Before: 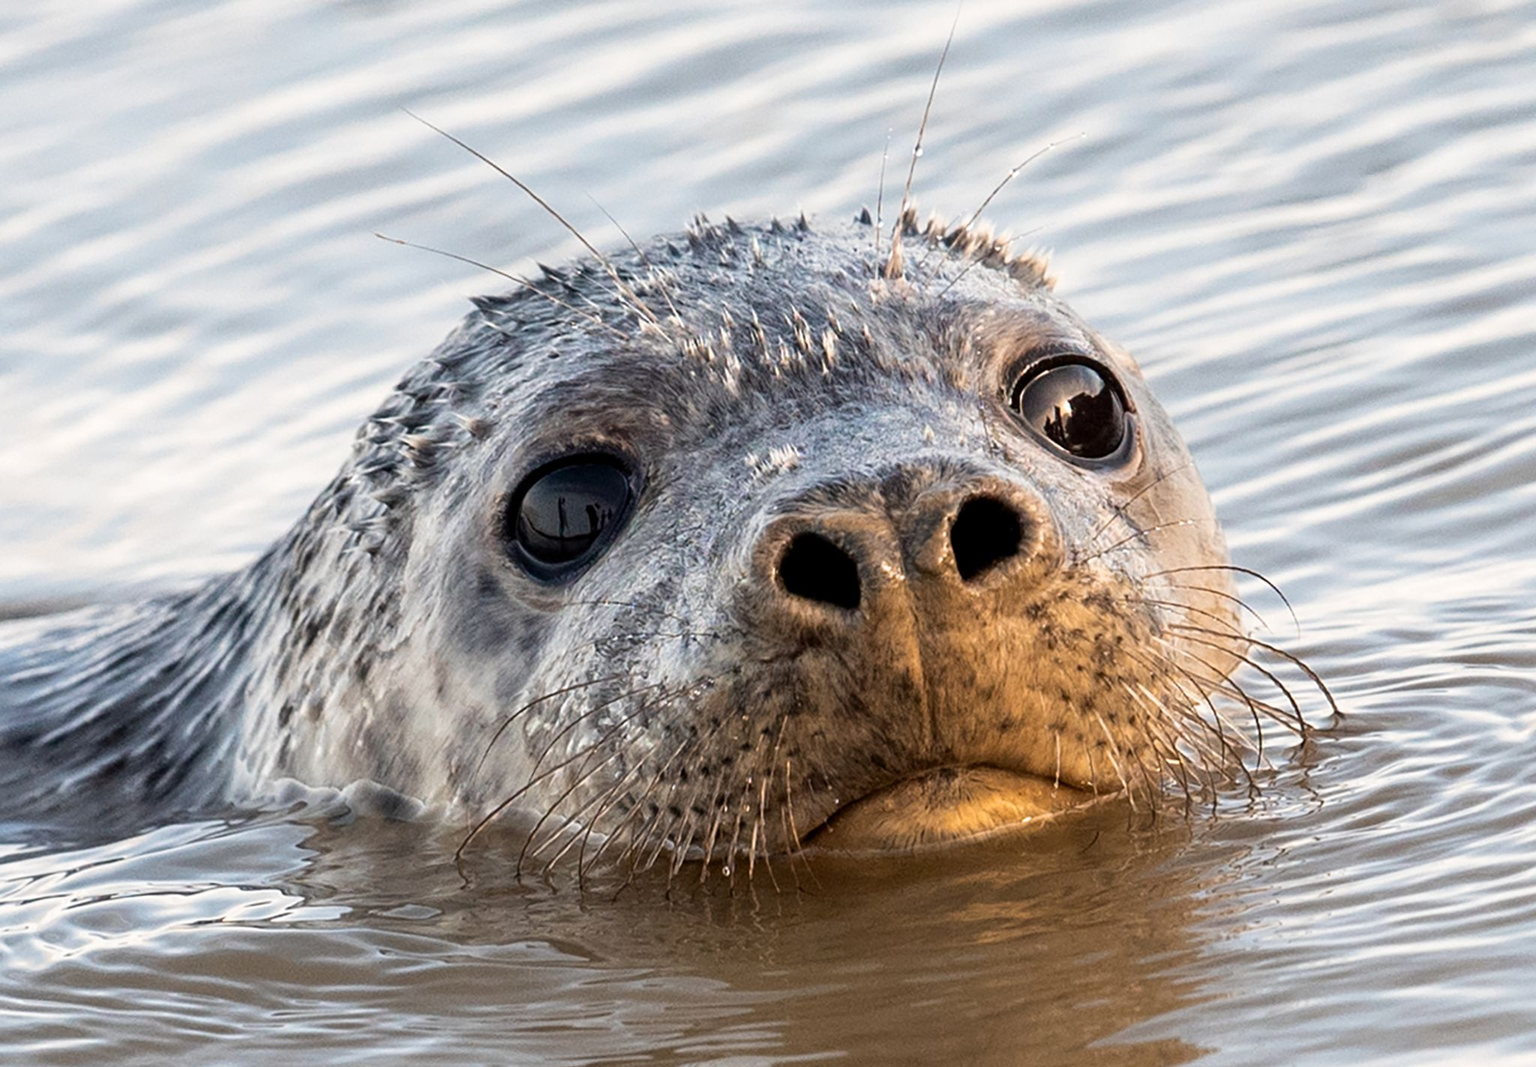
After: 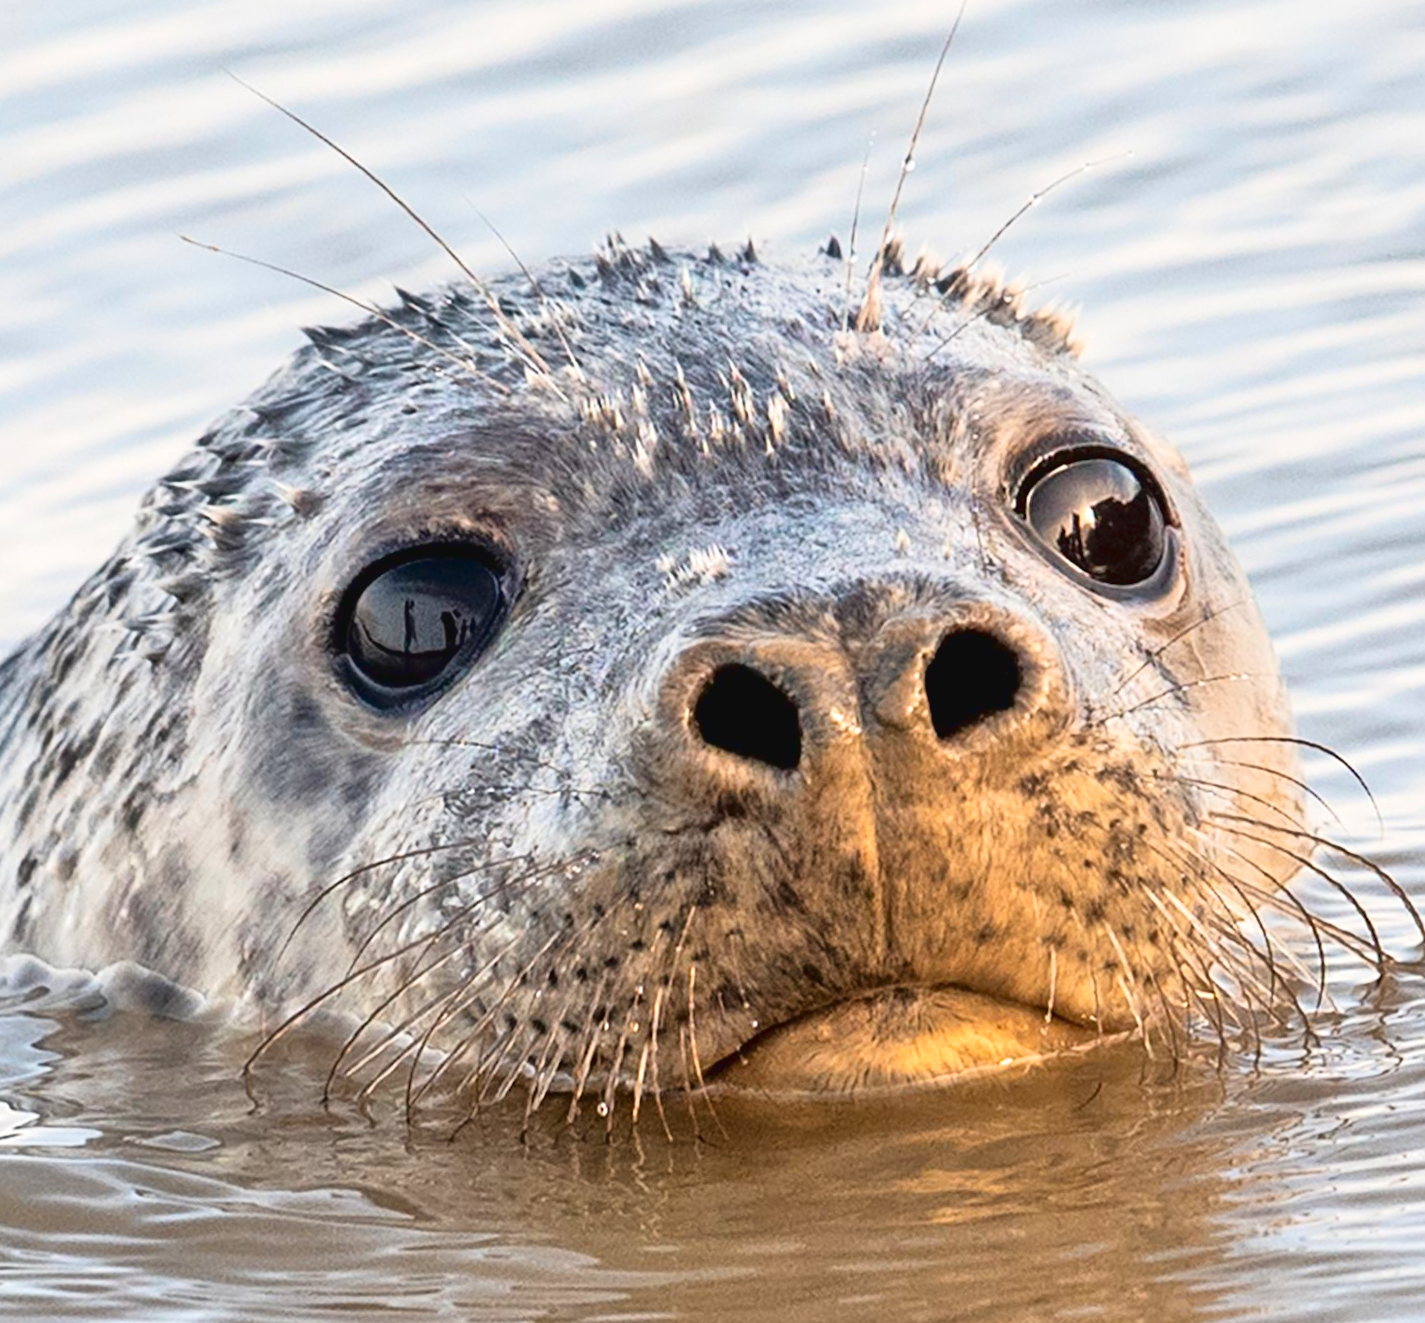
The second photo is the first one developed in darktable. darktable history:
tone curve: curves: ch0 [(0, 0.032) (0.181, 0.156) (0.751, 0.829) (1, 1)], color space Lab, linked channels, preserve colors none
tone equalizer: -7 EV 0.145 EV, -6 EV 0.638 EV, -5 EV 1.16 EV, -4 EV 1.35 EV, -3 EV 1.14 EV, -2 EV 0.6 EV, -1 EV 0.168 EV
crop and rotate: angle -3.03°, left 14.259%, top 0.043%, right 10.954%, bottom 0.029%
